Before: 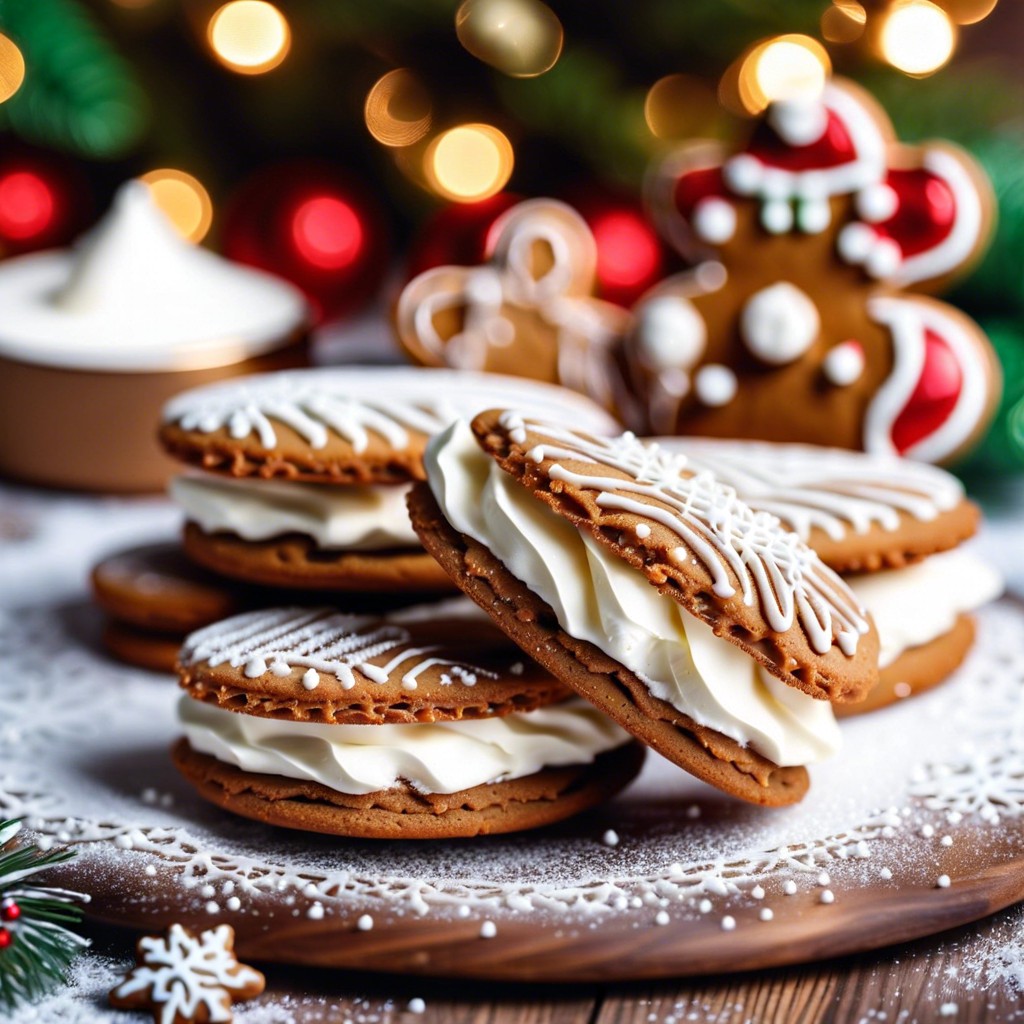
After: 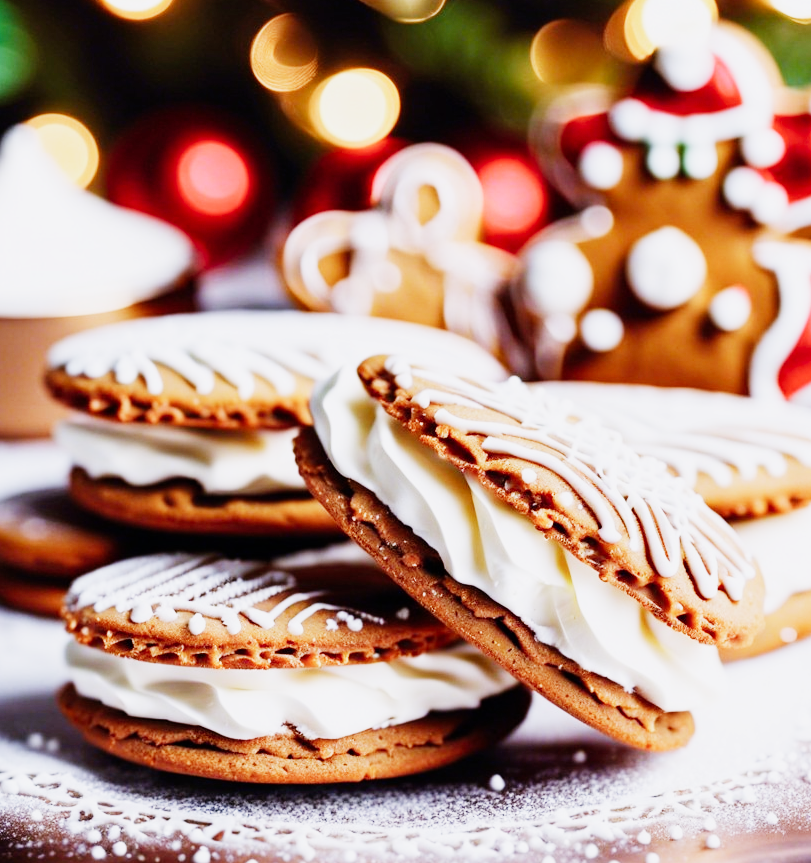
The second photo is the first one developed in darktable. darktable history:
crop: left 11.225%, top 5.381%, right 9.565%, bottom 10.314%
sigmoid: skew -0.2, preserve hue 0%, red attenuation 0.1, red rotation 0.035, green attenuation 0.1, green rotation -0.017, blue attenuation 0.15, blue rotation -0.052, base primaries Rec2020
exposure: black level correction 0, exposure 1.5 EV, compensate highlight preservation false
white balance: red 1.004, blue 1.096
